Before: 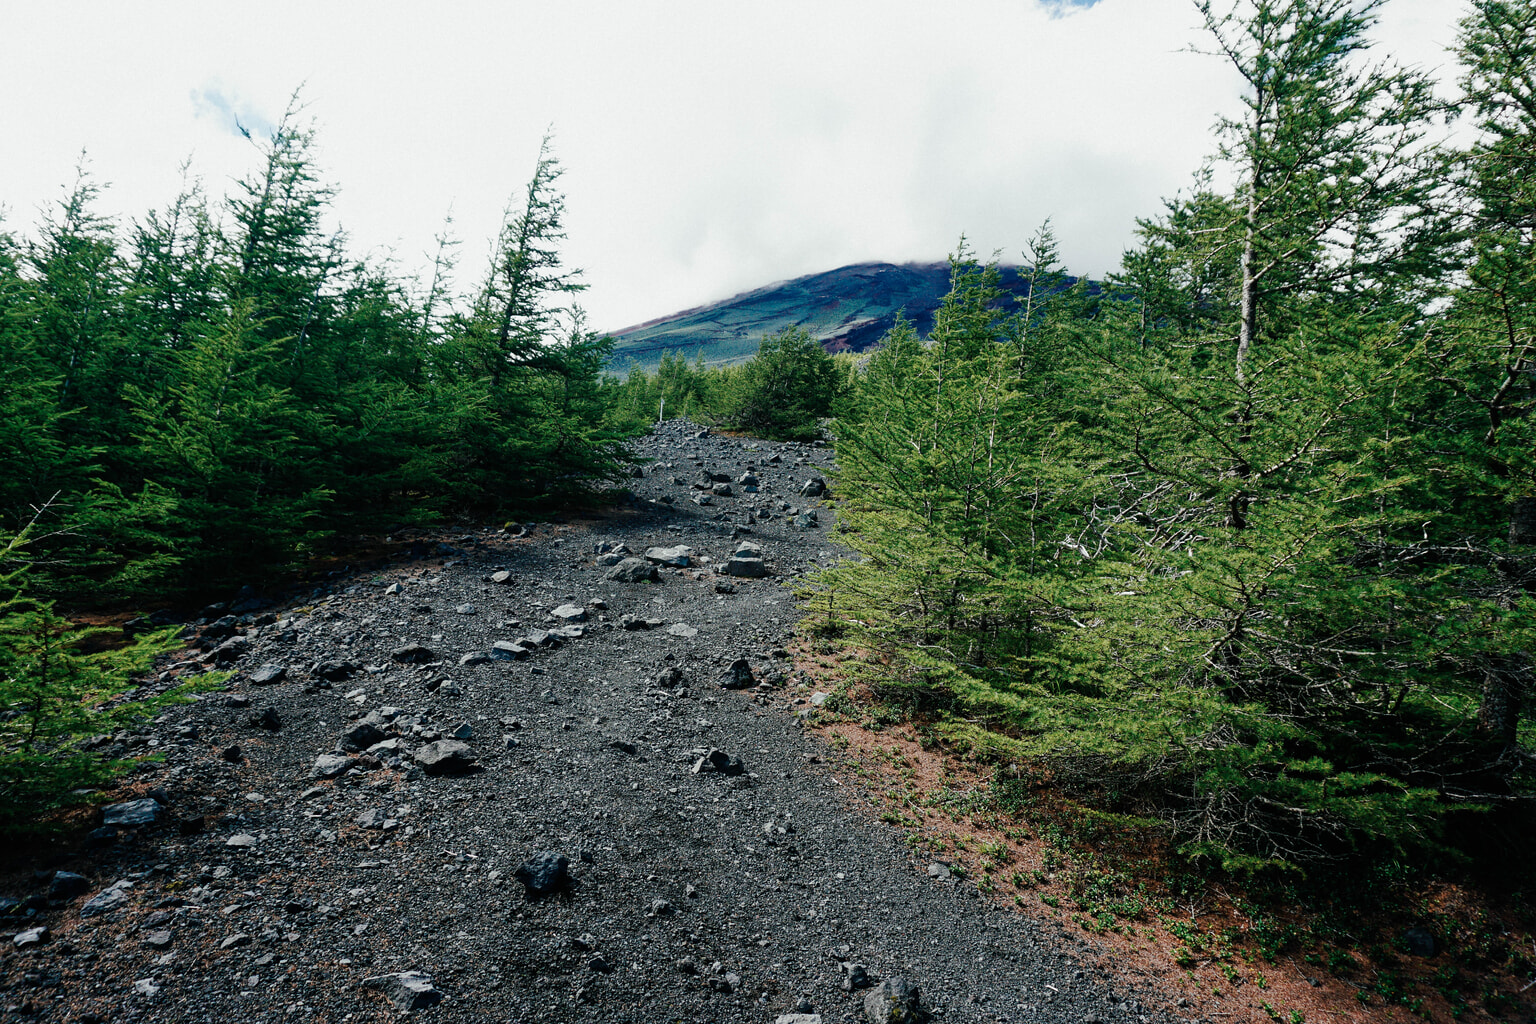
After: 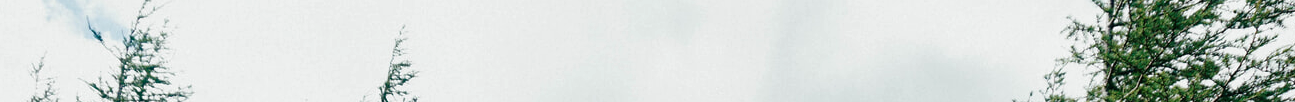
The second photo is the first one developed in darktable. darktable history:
shadows and highlights: shadows 52.34, highlights -28.23, soften with gaussian
crop and rotate: left 9.644%, top 9.491%, right 6.021%, bottom 80.509%
